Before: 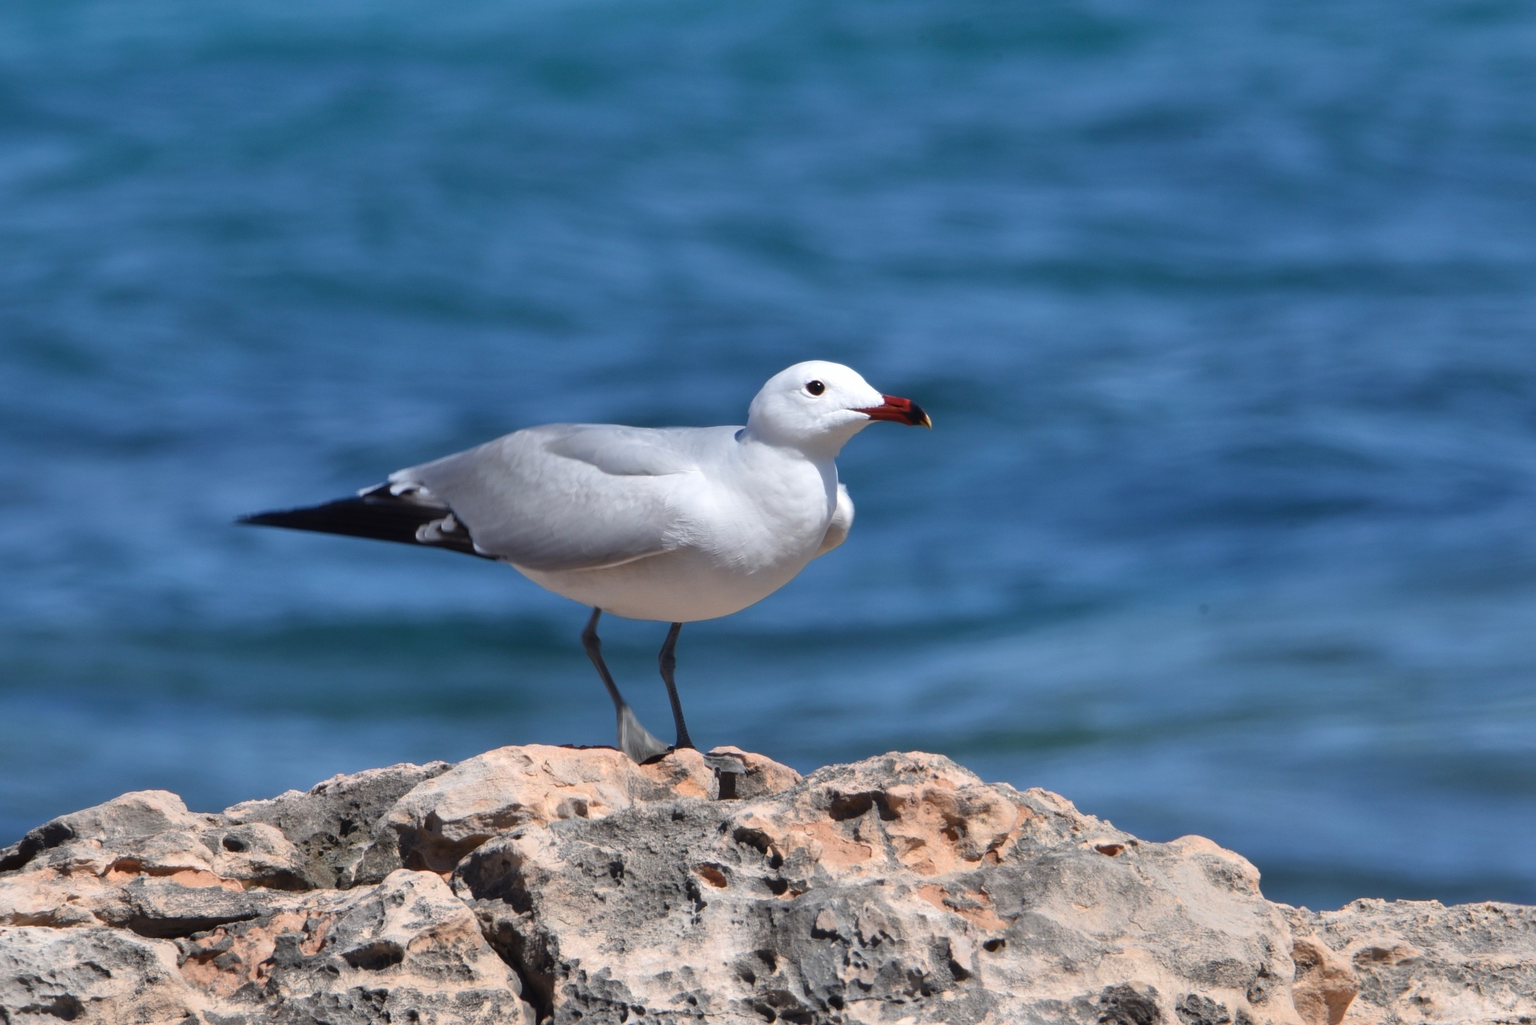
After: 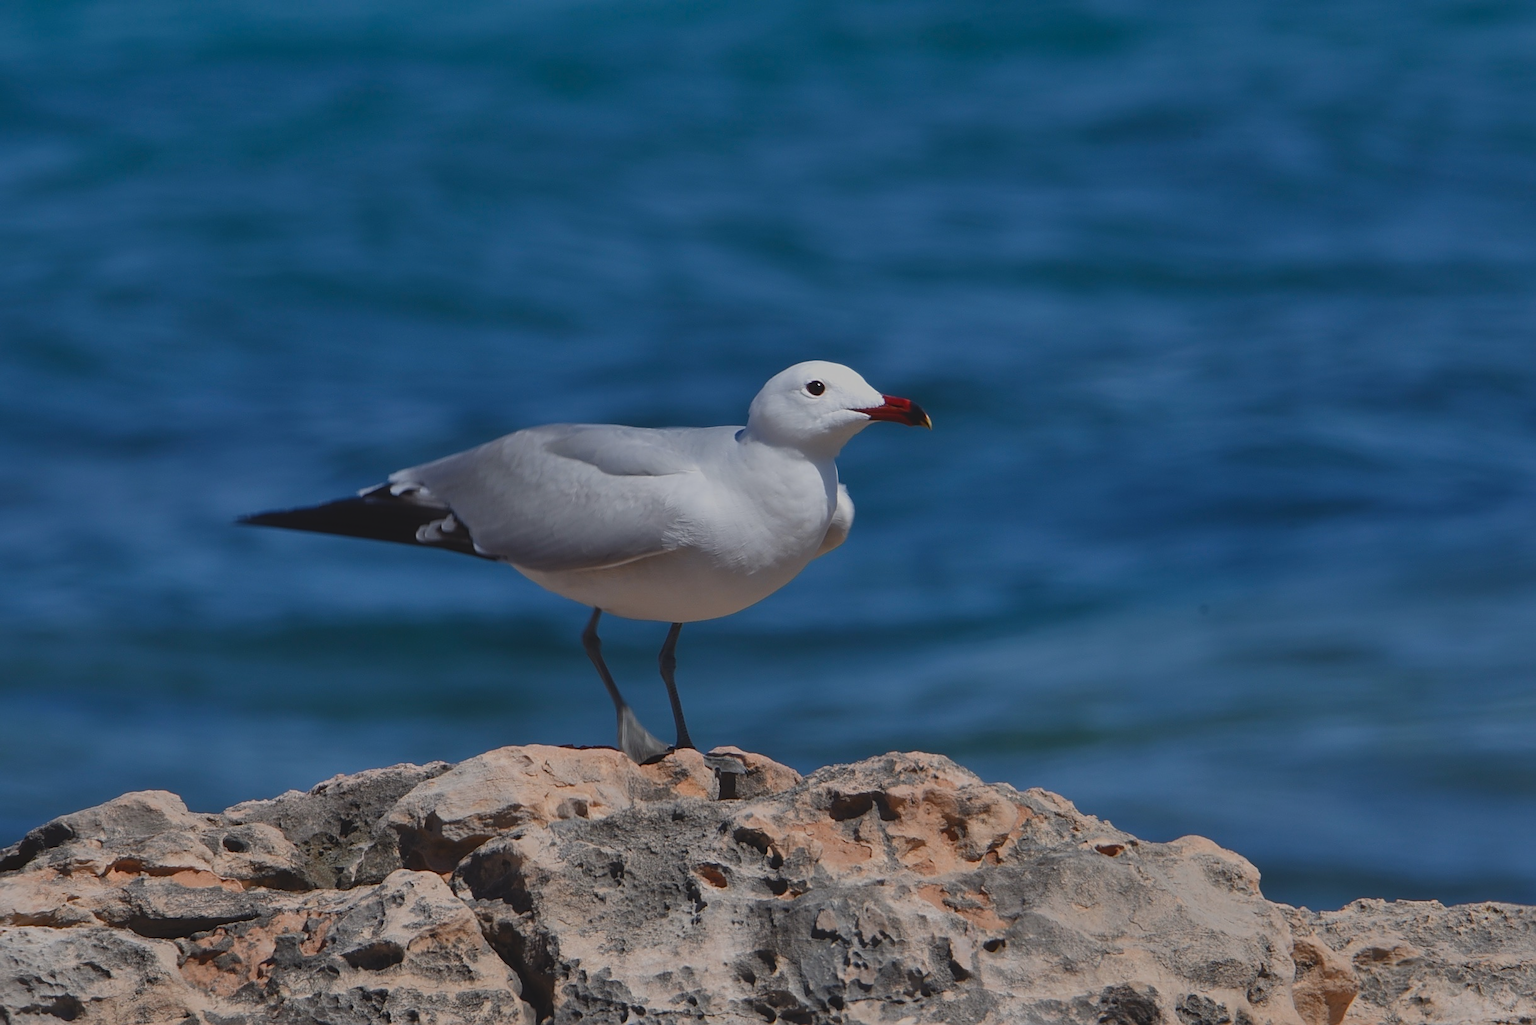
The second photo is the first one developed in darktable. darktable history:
exposure: black level correction -0.016, exposure -1.018 EV, compensate highlight preservation false
sharpen: on, module defaults
color balance rgb: perceptual saturation grading › global saturation 20%, perceptual saturation grading › highlights -25%, perceptual saturation grading › shadows 25%
